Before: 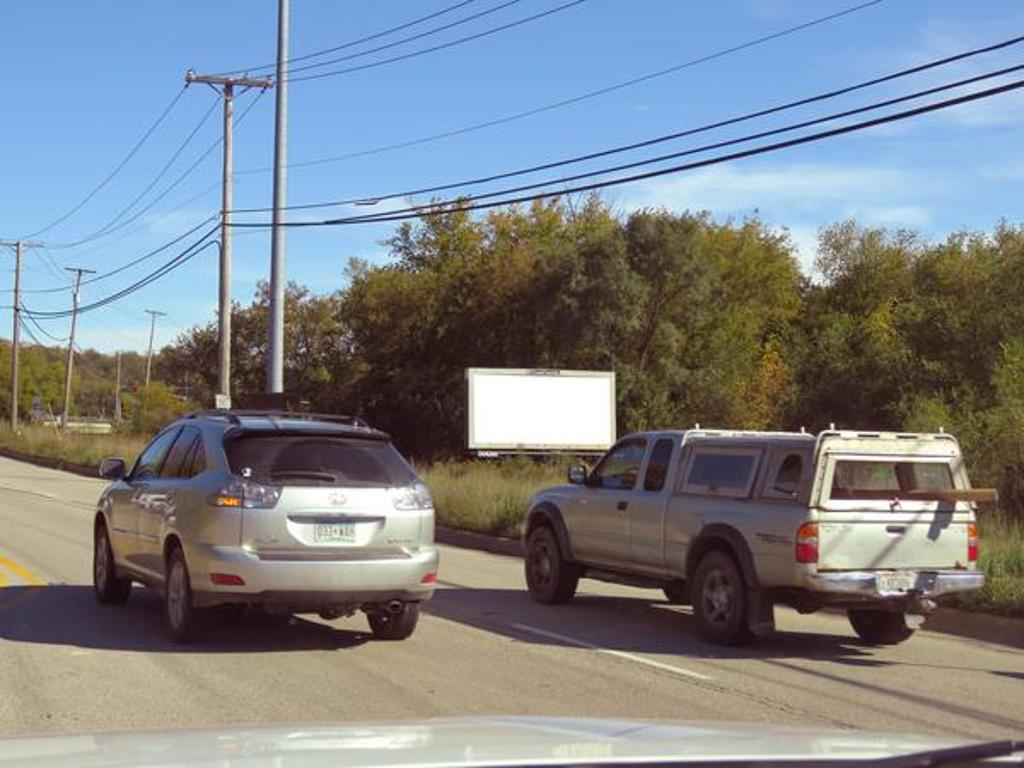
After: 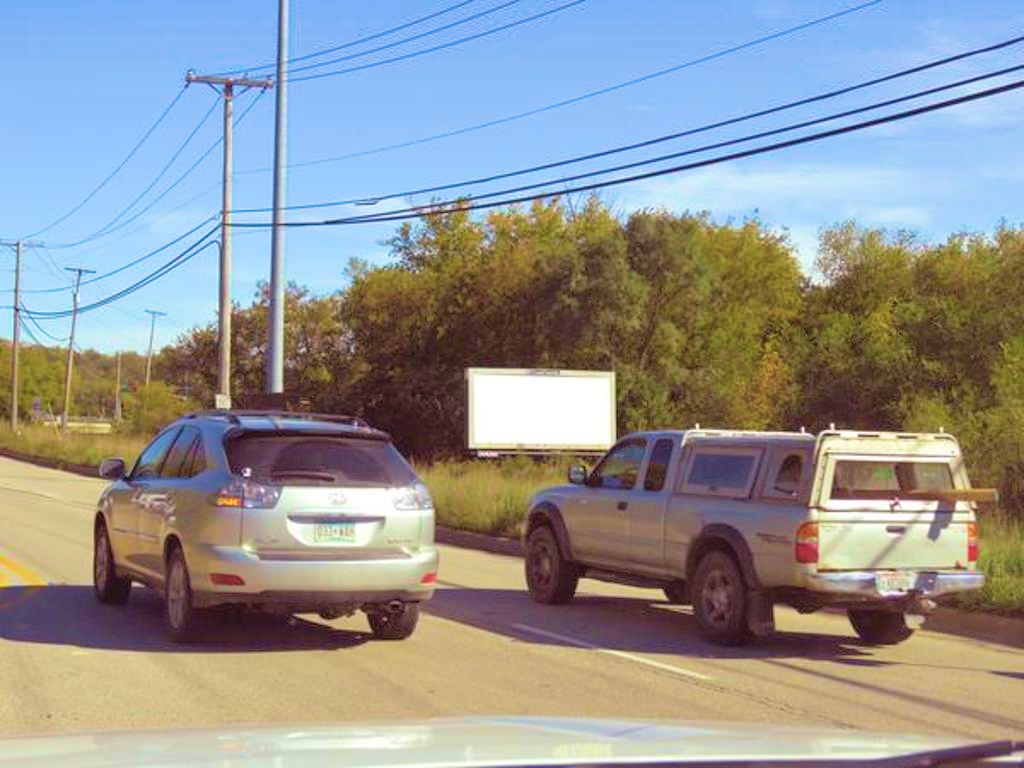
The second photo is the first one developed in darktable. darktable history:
contrast brightness saturation: brightness 0.15
velvia: strength 67.07%, mid-tones bias 0.972
